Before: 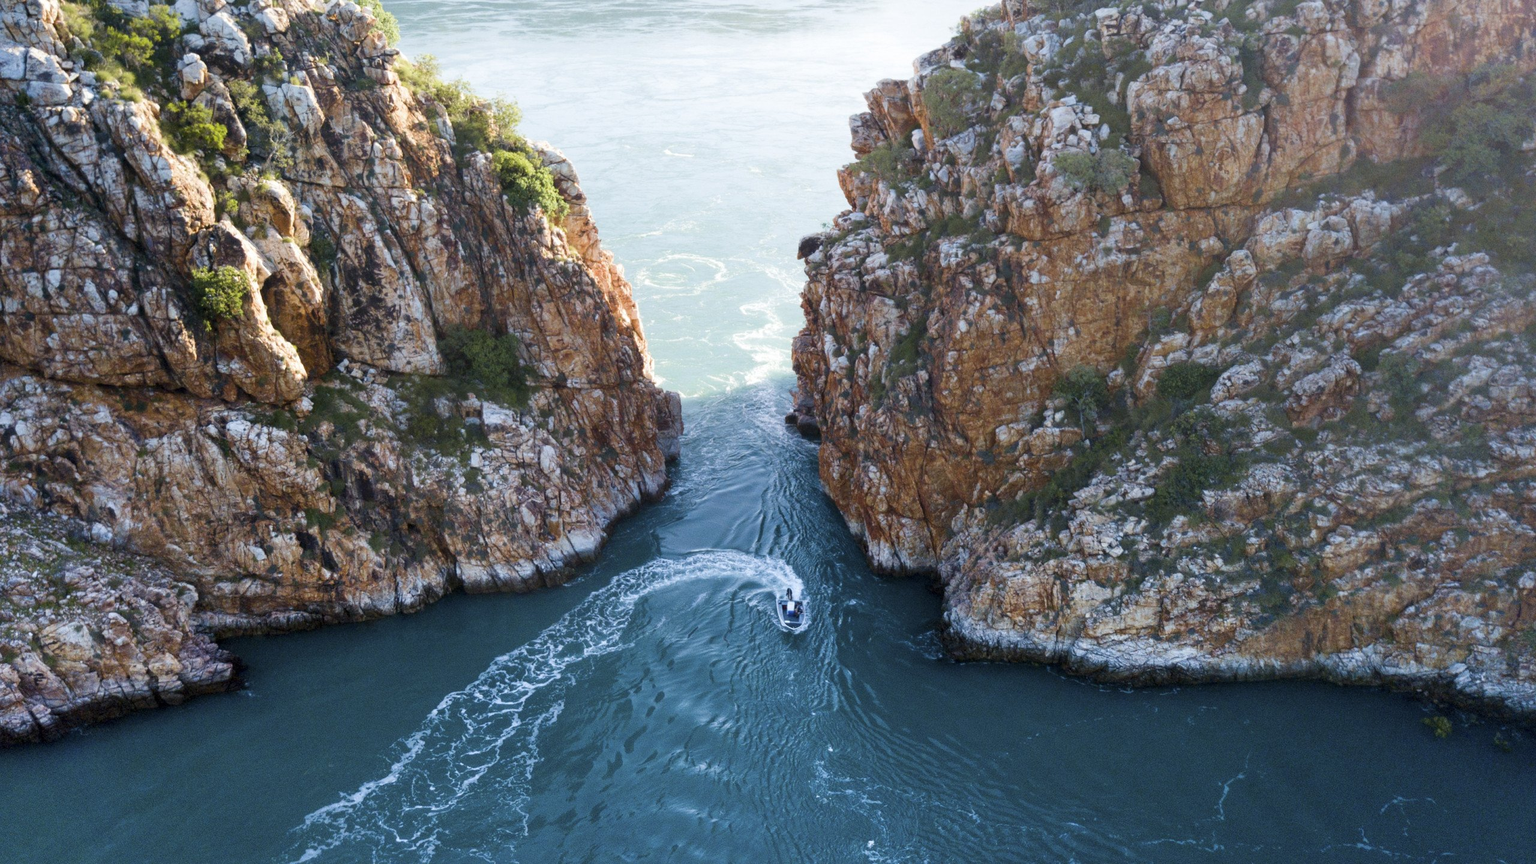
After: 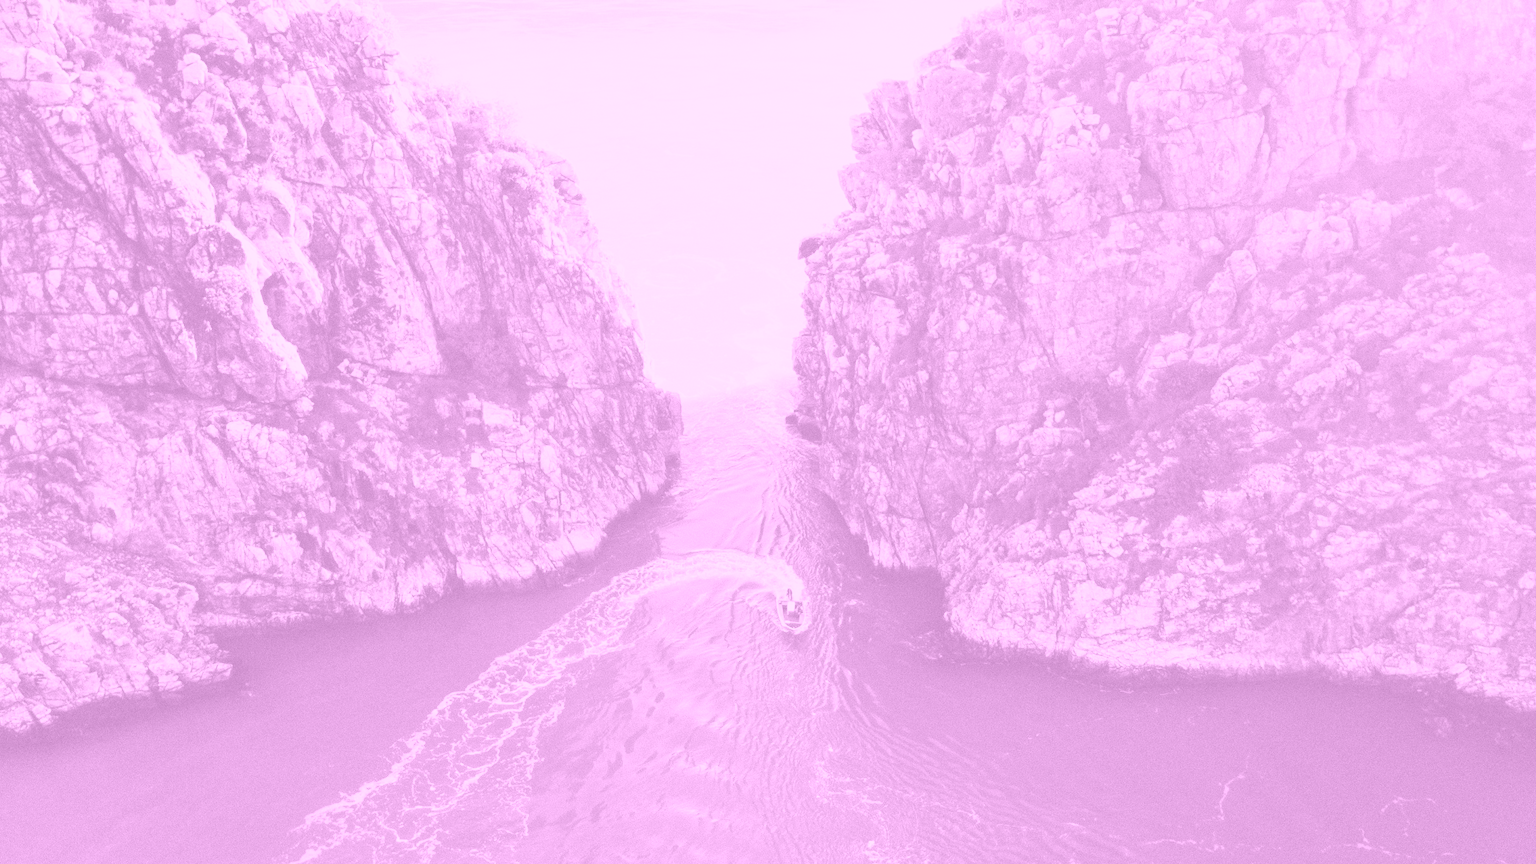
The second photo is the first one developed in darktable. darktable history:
base curve: curves: ch0 [(0, 0) (0.032, 0.025) (0.121, 0.166) (0.206, 0.329) (0.605, 0.79) (1, 1)], preserve colors none
grain: coarseness 0.09 ISO
colorize: hue 331.2°, saturation 75%, source mix 30.28%, lightness 70.52%, version 1
